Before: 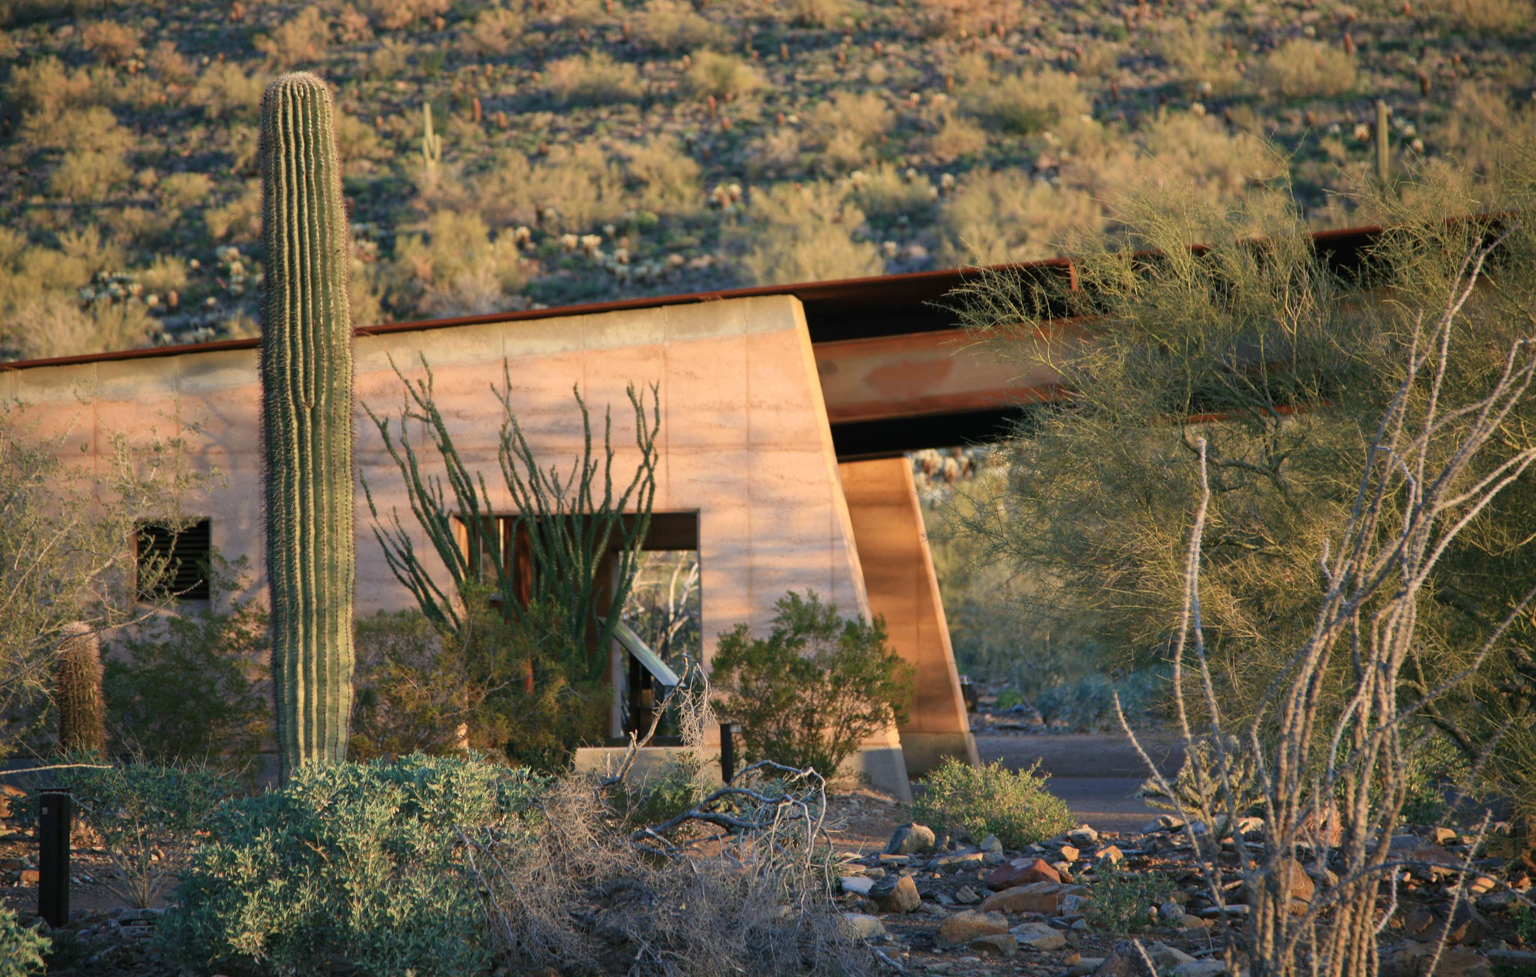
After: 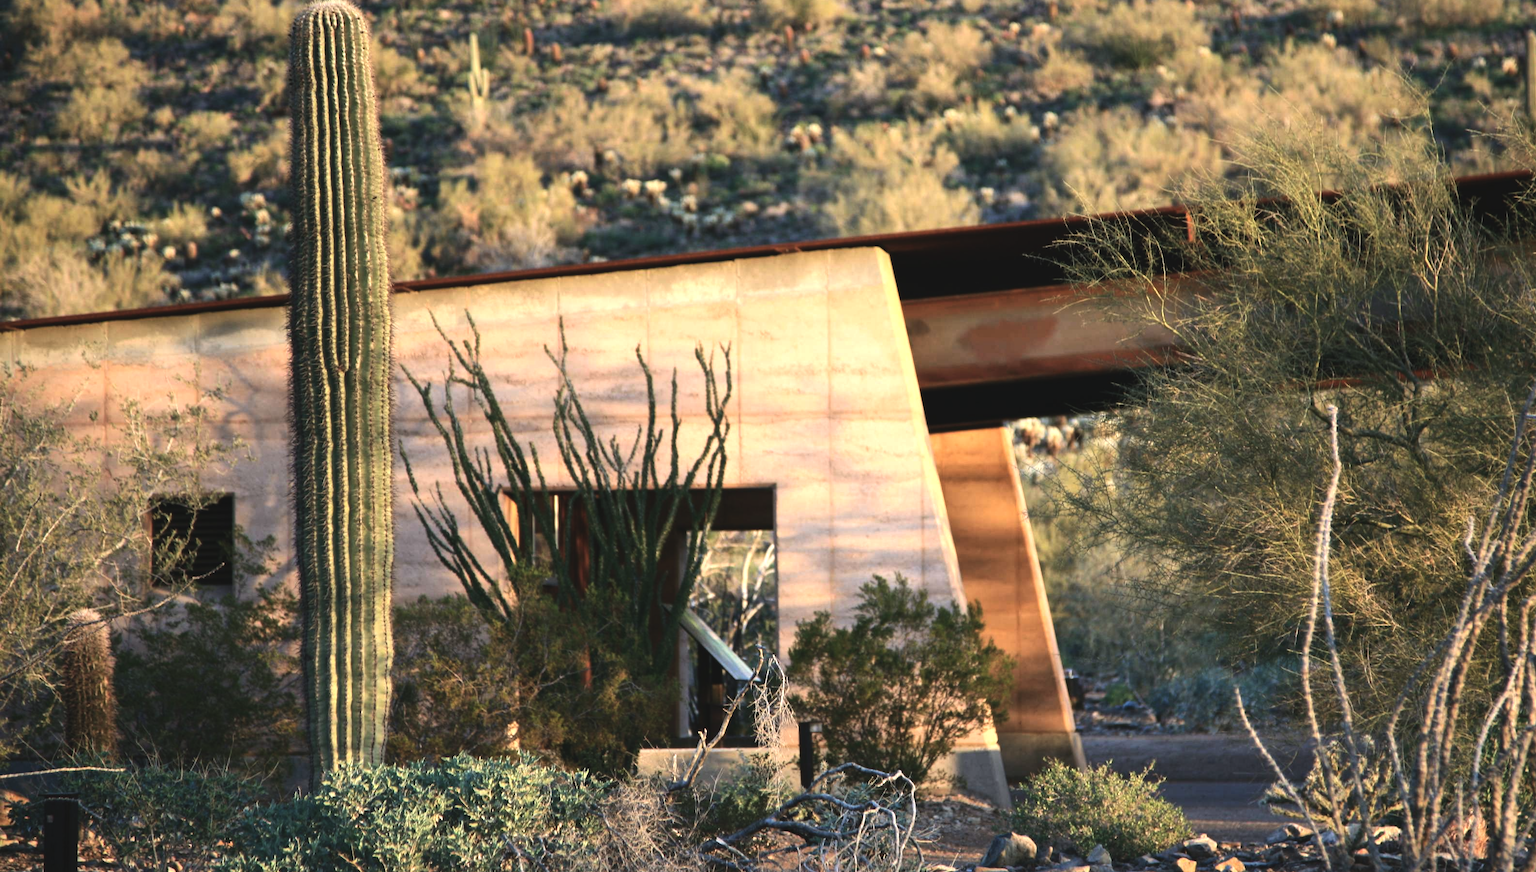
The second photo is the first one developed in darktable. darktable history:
tone equalizer: -8 EV -1.09 EV, -7 EV -0.986 EV, -6 EV -0.894 EV, -5 EV -0.613 EV, -3 EV 0.561 EV, -2 EV 0.888 EV, -1 EV 1.01 EV, +0 EV 1.08 EV, edges refinement/feathering 500, mask exposure compensation -1.57 EV, preserve details no
exposure: black level correction -0.014, exposure -0.196 EV, compensate highlight preservation false
crop: top 7.493%, right 9.792%, bottom 11.946%
